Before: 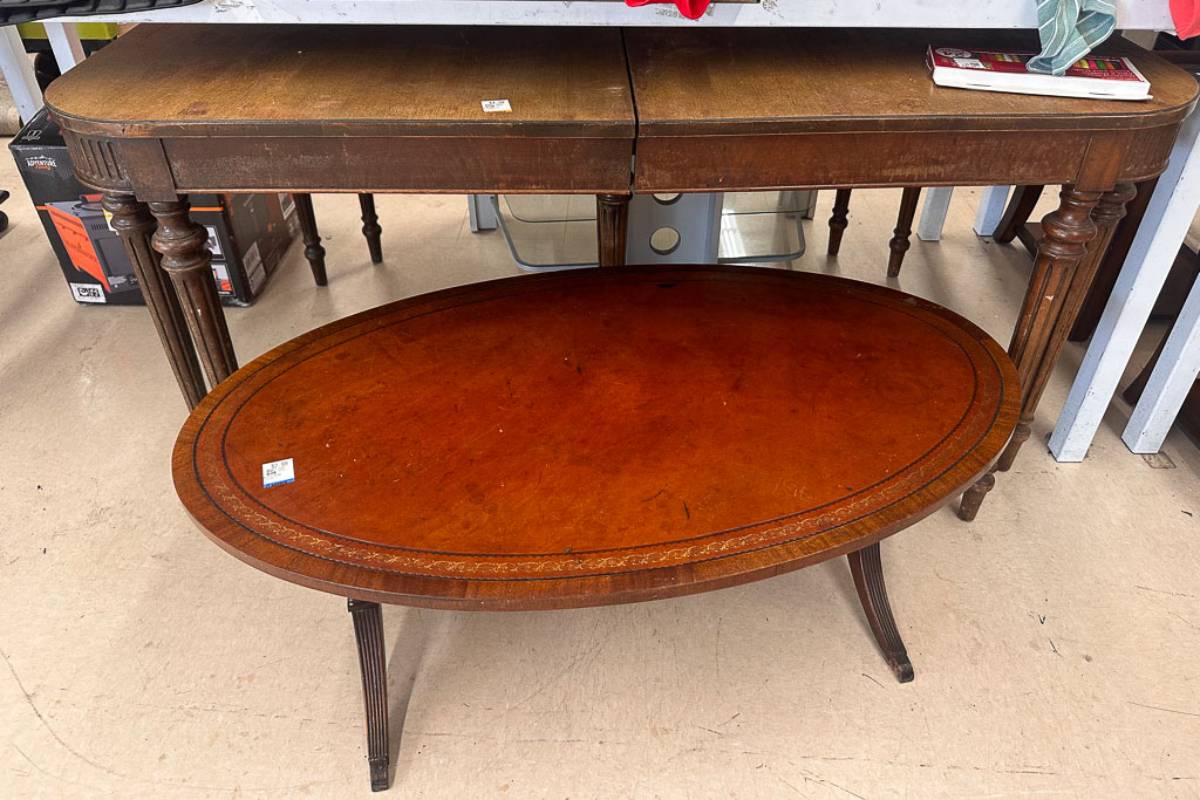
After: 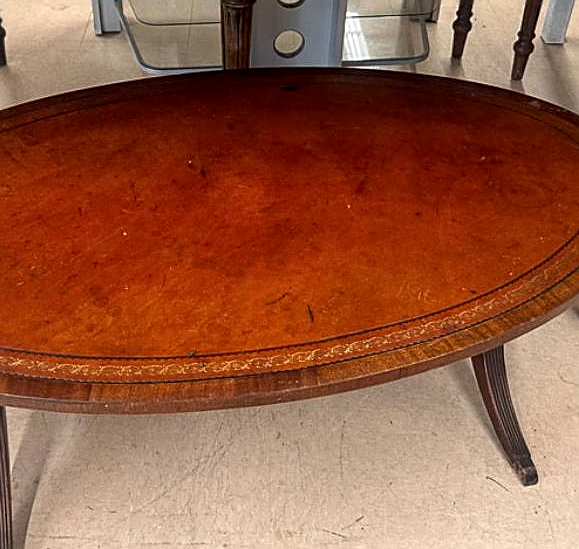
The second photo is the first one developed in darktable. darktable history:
sharpen: on, module defaults
local contrast: detail 130%
crop: left 31.379%, top 24.658%, right 20.326%, bottom 6.628%
